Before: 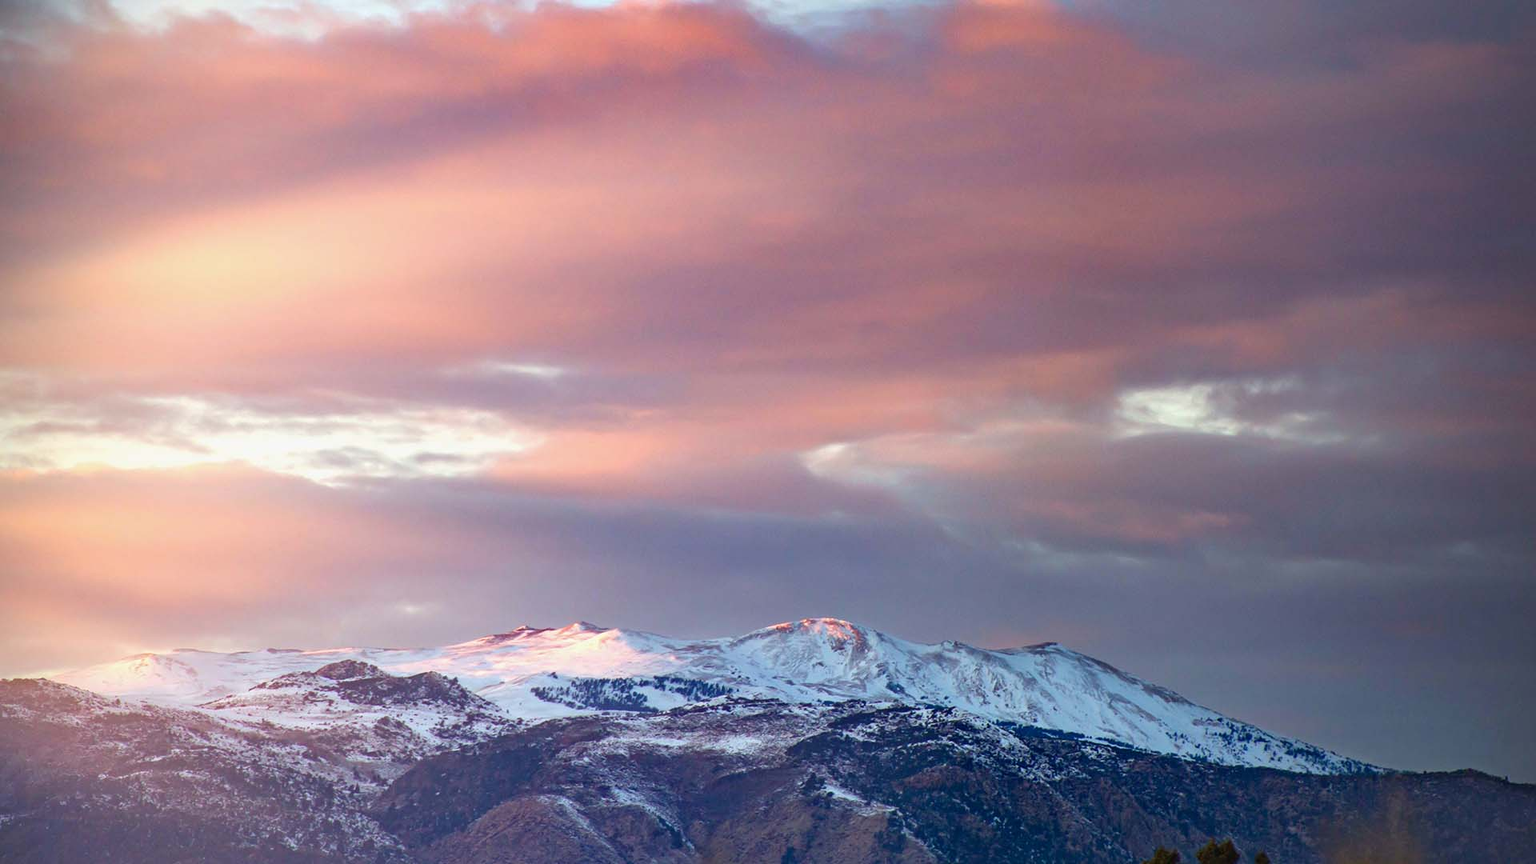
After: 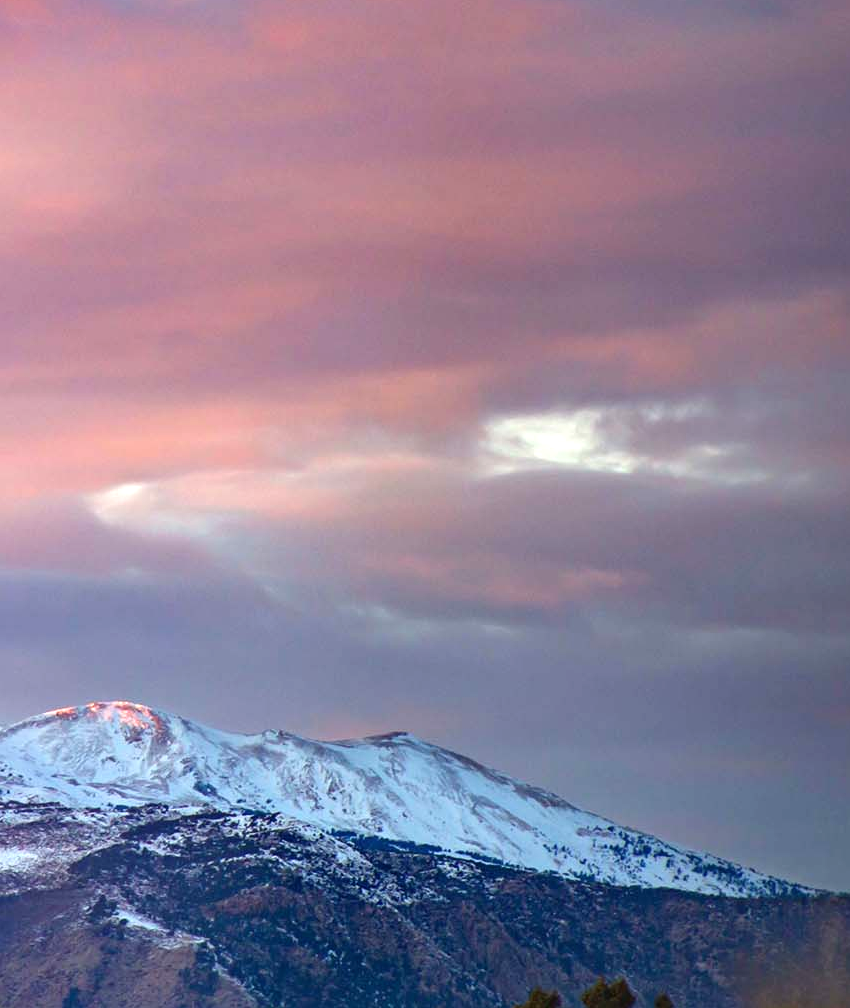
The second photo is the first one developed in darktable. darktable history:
exposure: black level correction 0, exposure 0.5 EV, compensate highlight preservation false
crop: left 47.628%, top 6.643%, right 7.874%
